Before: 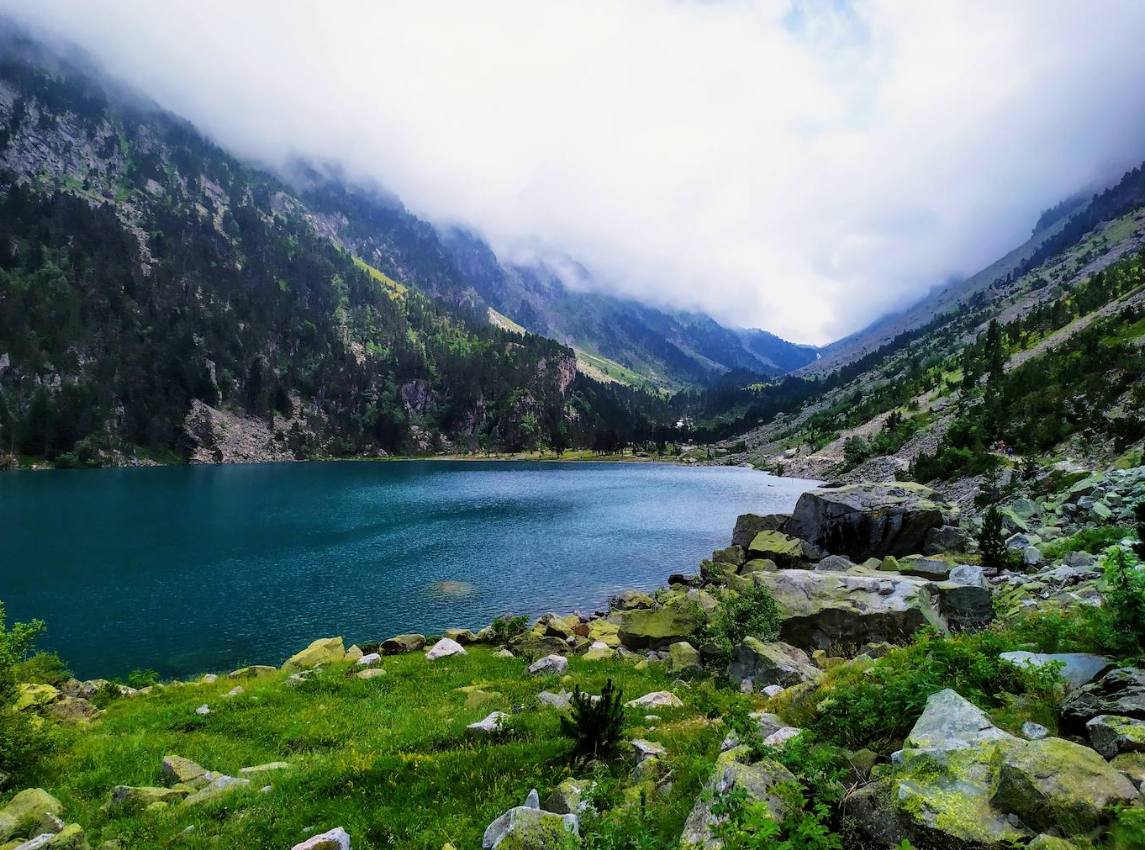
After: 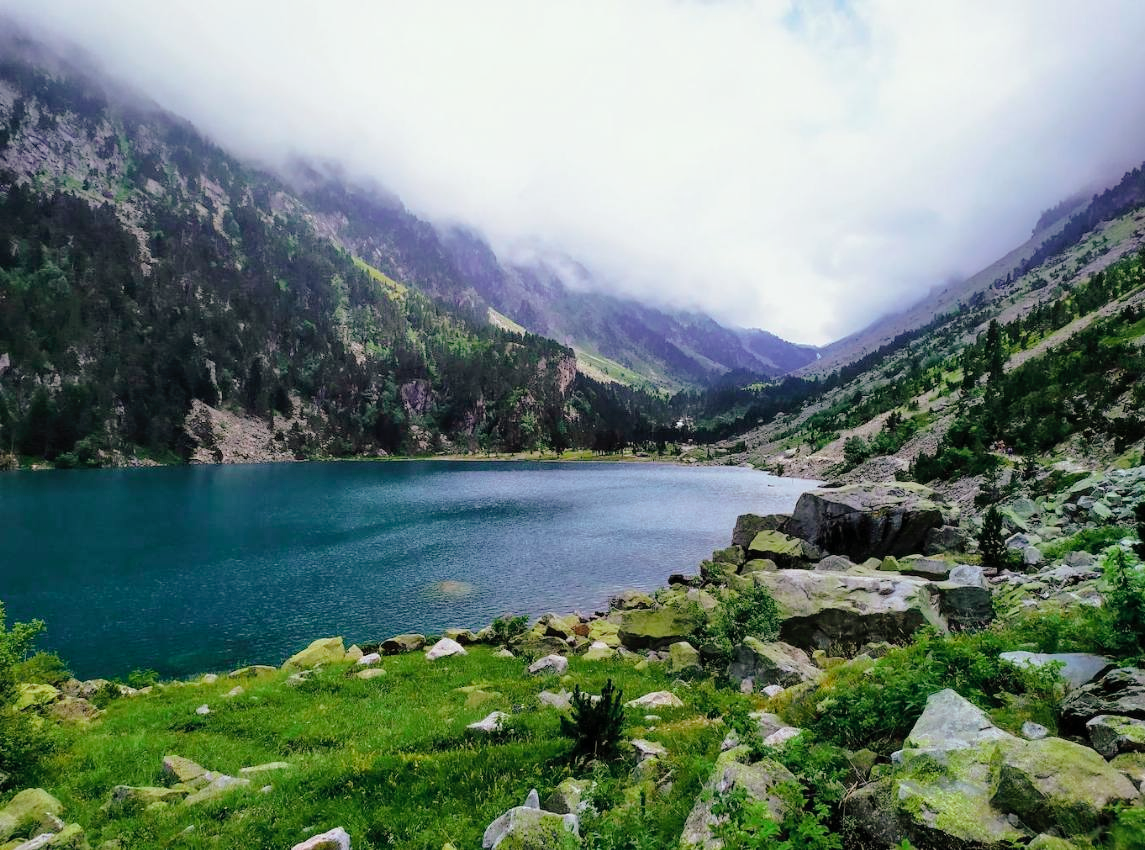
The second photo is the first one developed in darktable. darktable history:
tone curve: curves: ch0 [(0, 0) (0.003, 0.003) (0.011, 0.014) (0.025, 0.027) (0.044, 0.044) (0.069, 0.064) (0.1, 0.108) (0.136, 0.153) (0.177, 0.208) (0.224, 0.275) (0.277, 0.349) (0.335, 0.422) (0.399, 0.492) (0.468, 0.557) (0.543, 0.617) (0.623, 0.682) (0.709, 0.745) (0.801, 0.826) (0.898, 0.916) (1, 1)], preserve colors none
color look up table: target L [93.38, 92.29, 91.07, 85.54, 82.74, 74.23, 67.89, 66.01, 65.99, 45.48, 49.78, 27.52, 18.41, 200.19, 81.55, 77.84, 75.55, 61.9, 49.6, 49.95, 49.64, 46.2, 40.11, 34.91, 22.02, 95.52, 85.93, 79, 74.61, 69, 62.05, 60.09, 55.56, 66.82, 54.46, 41.35, 40.66, 48.93, 35.86, 39.78, 33.15, 25.38, 22.44, 11.26, 2.034, 88.42, 66.44, 62.33, 57.57], target a [-16.11, -28.24, -29.69, -56.14, -59.28, -73.64, -28.27, -77.62, -7.012, -30.63, -28.35, -27.98, -7.524, 0, 0.896, 12.33, 22.59, 60.41, 56.81, 77.6, 31.36, 31.8, 1.125, 52.56, 38.34, 3.814, 19.39, 29.5, 44.41, 22.11, 19.45, 73.15, 79.91, 57.94, 37.36, 13.49, 60.8, 40.63, 3.249, 55.95, 0.377, 42.7, 28.11, 13.54, 5.95, -48.44, -43.69, -19.02, -7.862], target b [40.86, 25.98, 72.17, 59.18, 16.73, 47.02, 42.32, 62.69, 62.35, 45.31, 13.47, 28.19, 20.02, 0, 20.31, 85.11, 57.58, 32.21, 57.91, 55.58, 26.77, 51.68, 37.29, 32.57, 7.149, -3.577, -15.83, -3.919, -24.73, -40.36, 0.886, 1.026, -26.18, -43.82, -9.379, -48.66, 6.238, -64.7, -15.63, -41.54, 4.151, -20.35, -55.5, -30.8, -2.45, -11.63, -10.93, -42.51, -23.01], num patches 49
